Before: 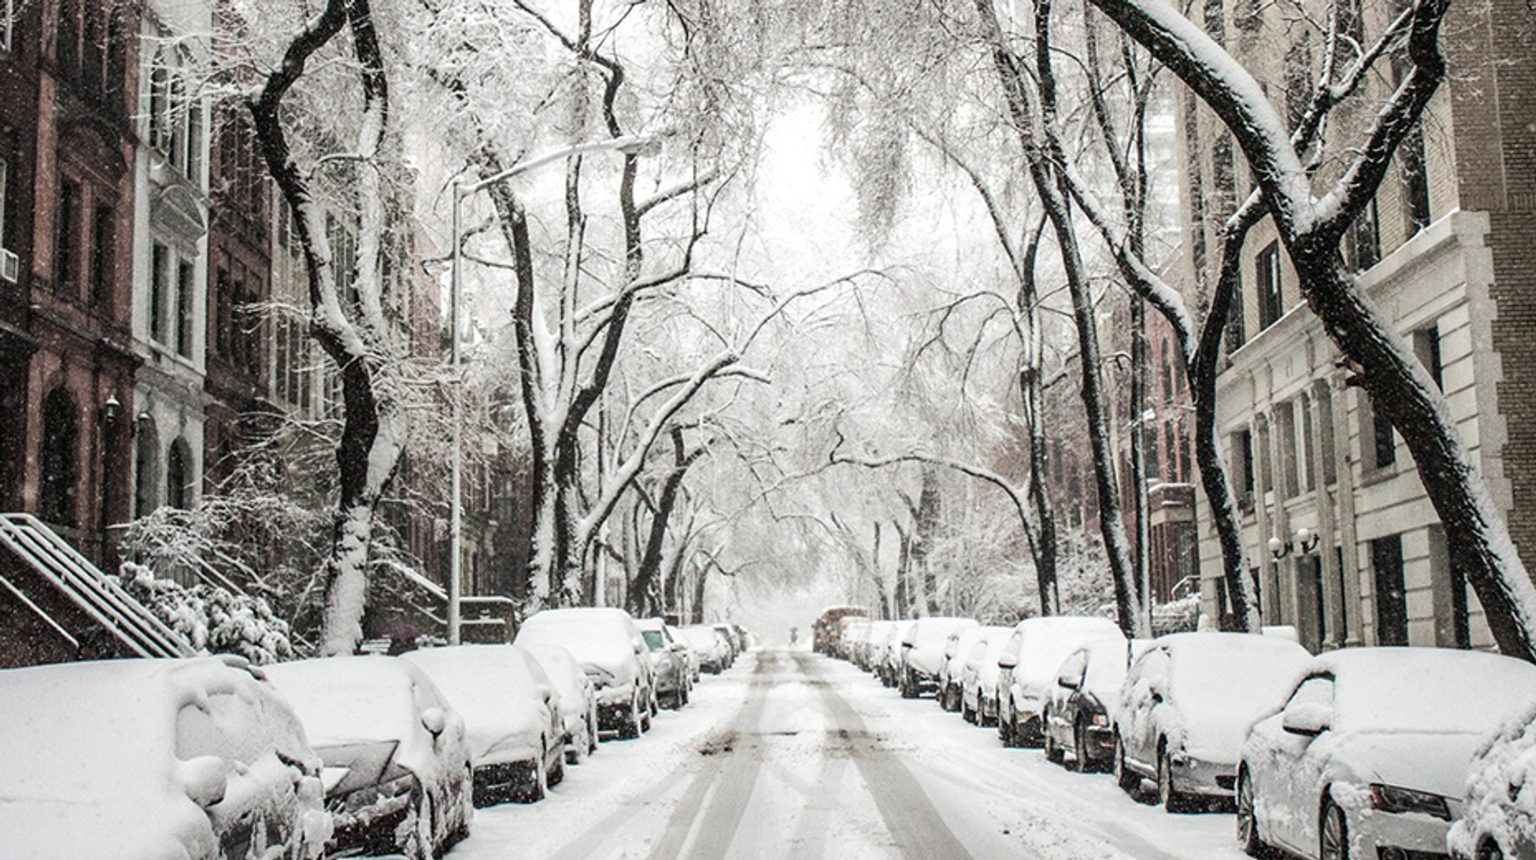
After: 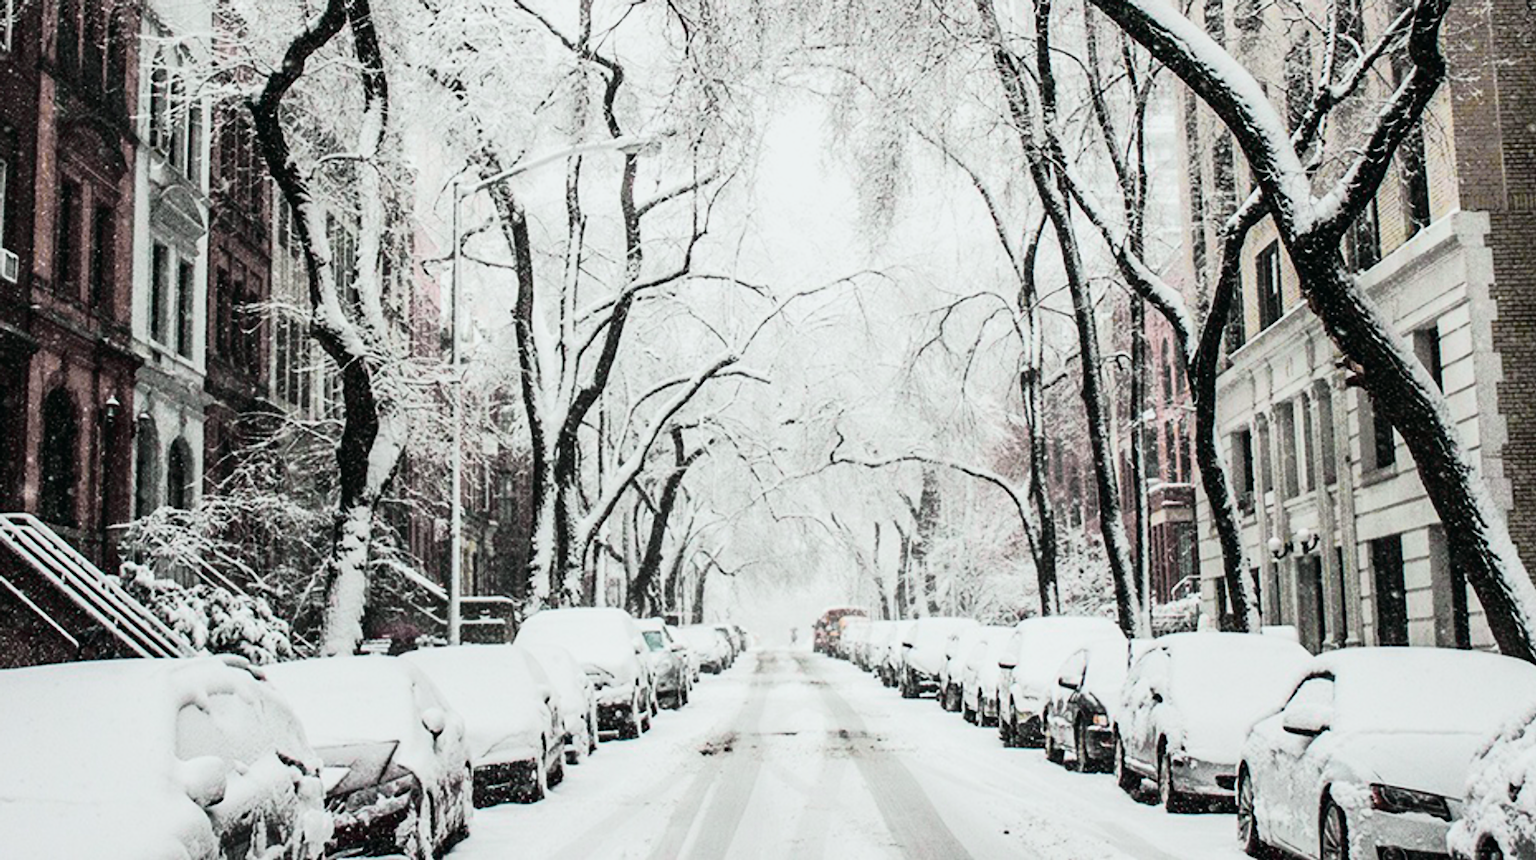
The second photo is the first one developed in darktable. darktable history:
tone curve: curves: ch0 [(0, 0.008) (0.081, 0.044) (0.177, 0.123) (0.283, 0.253) (0.416, 0.449) (0.495, 0.524) (0.661, 0.756) (0.796, 0.859) (1, 0.951)]; ch1 [(0, 0) (0.161, 0.092) (0.35, 0.33) (0.392, 0.392) (0.427, 0.426) (0.479, 0.472) (0.505, 0.5) (0.521, 0.524) (0.567, 0.564) (0.583, 0.588) (0.625, 0.627) (0.678, 0.733) (1, 1)]; ch2 [(0, 0) (0.346, 0.362) (0.404, 0.427) (0.502, 0.499) (0.531, 0.523) (0.544, 0.561) (0.58, 0.59) (0.629, 0.642) (0.717, 0.678) (1, 1)], color space Lab, independent channels, preserve colors none
